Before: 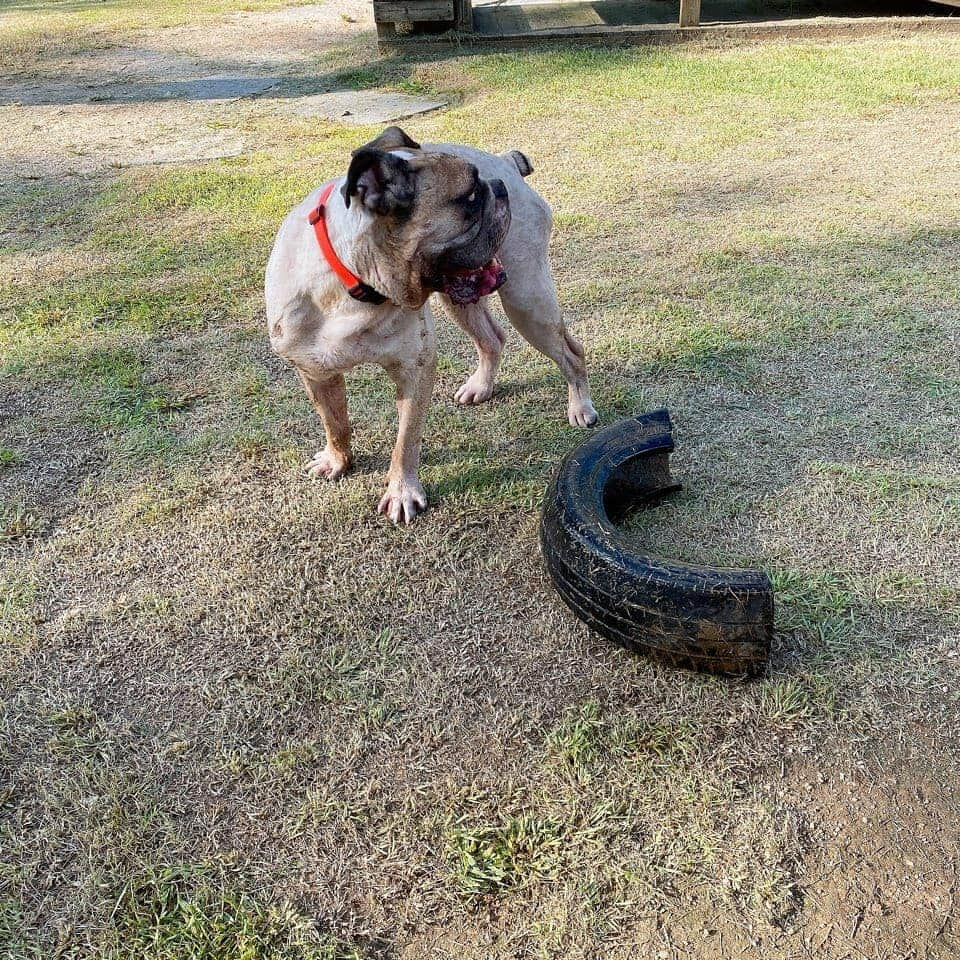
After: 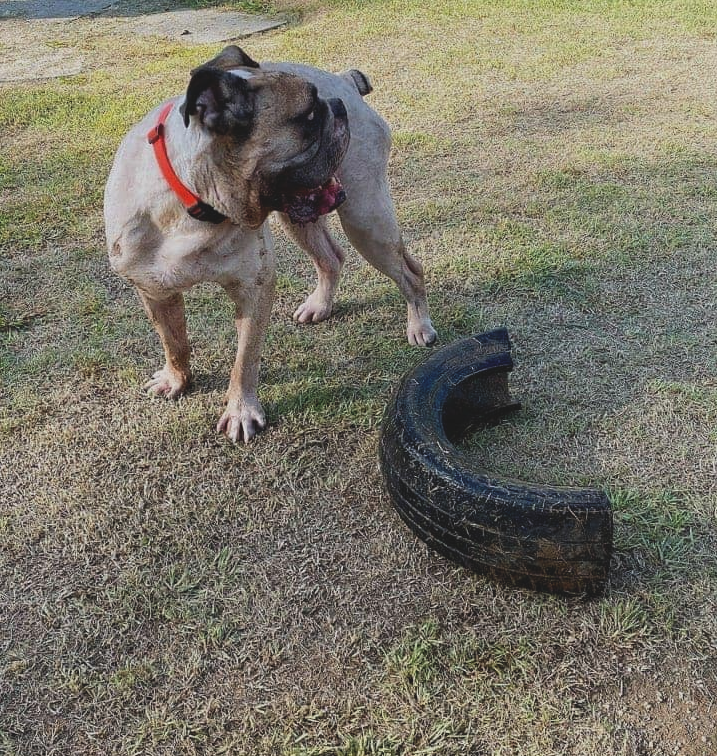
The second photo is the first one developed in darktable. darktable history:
exposure: black level correction -0.015, exposure -0.506 EV, compensate highlight preservation false
crop: left 16.798%, top 8.523%, right 8.504%, bottom 12.655%
